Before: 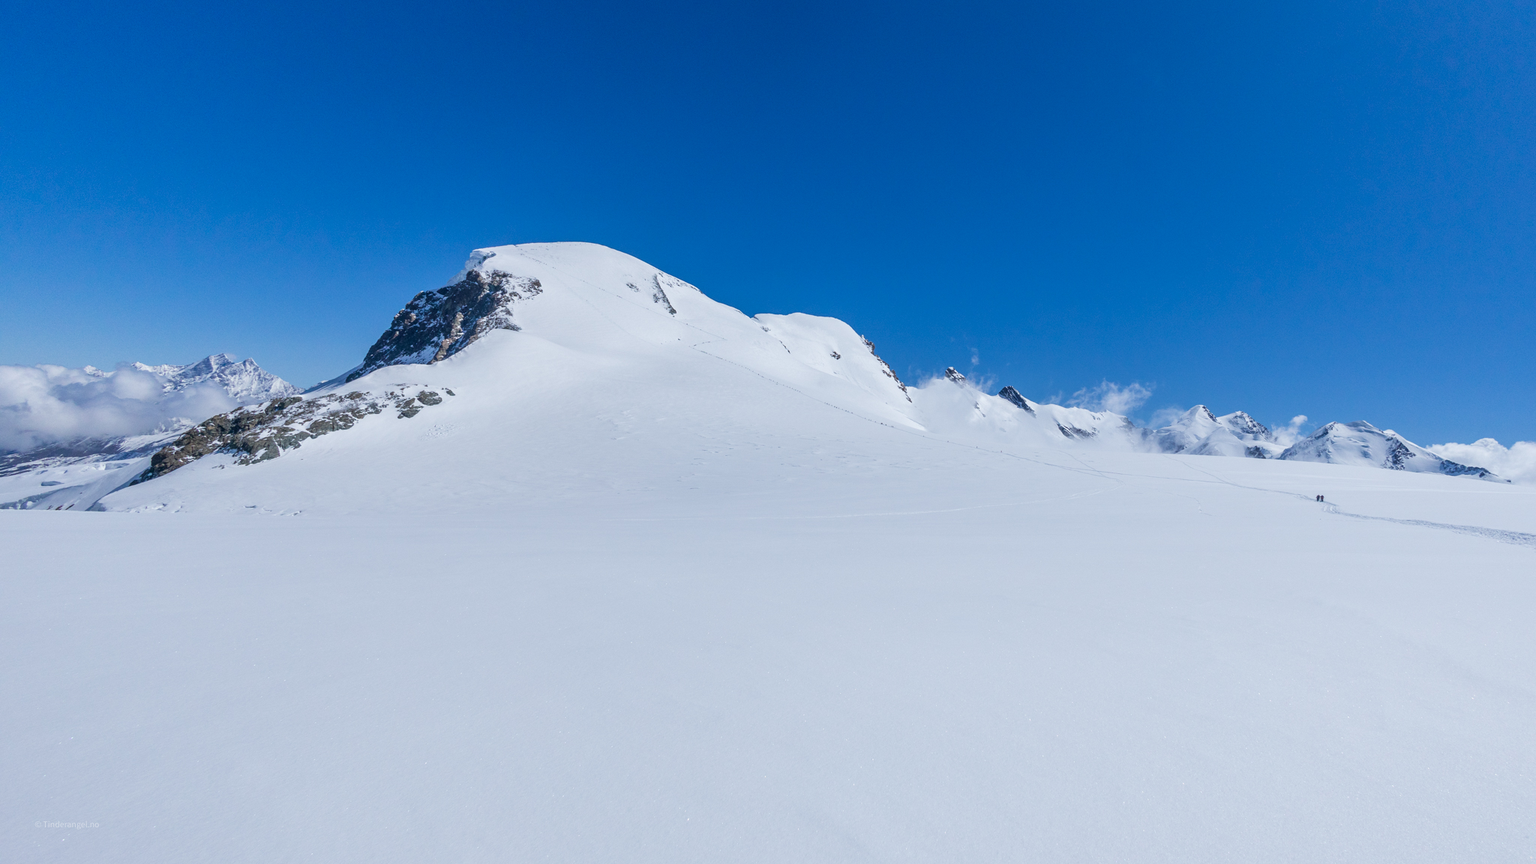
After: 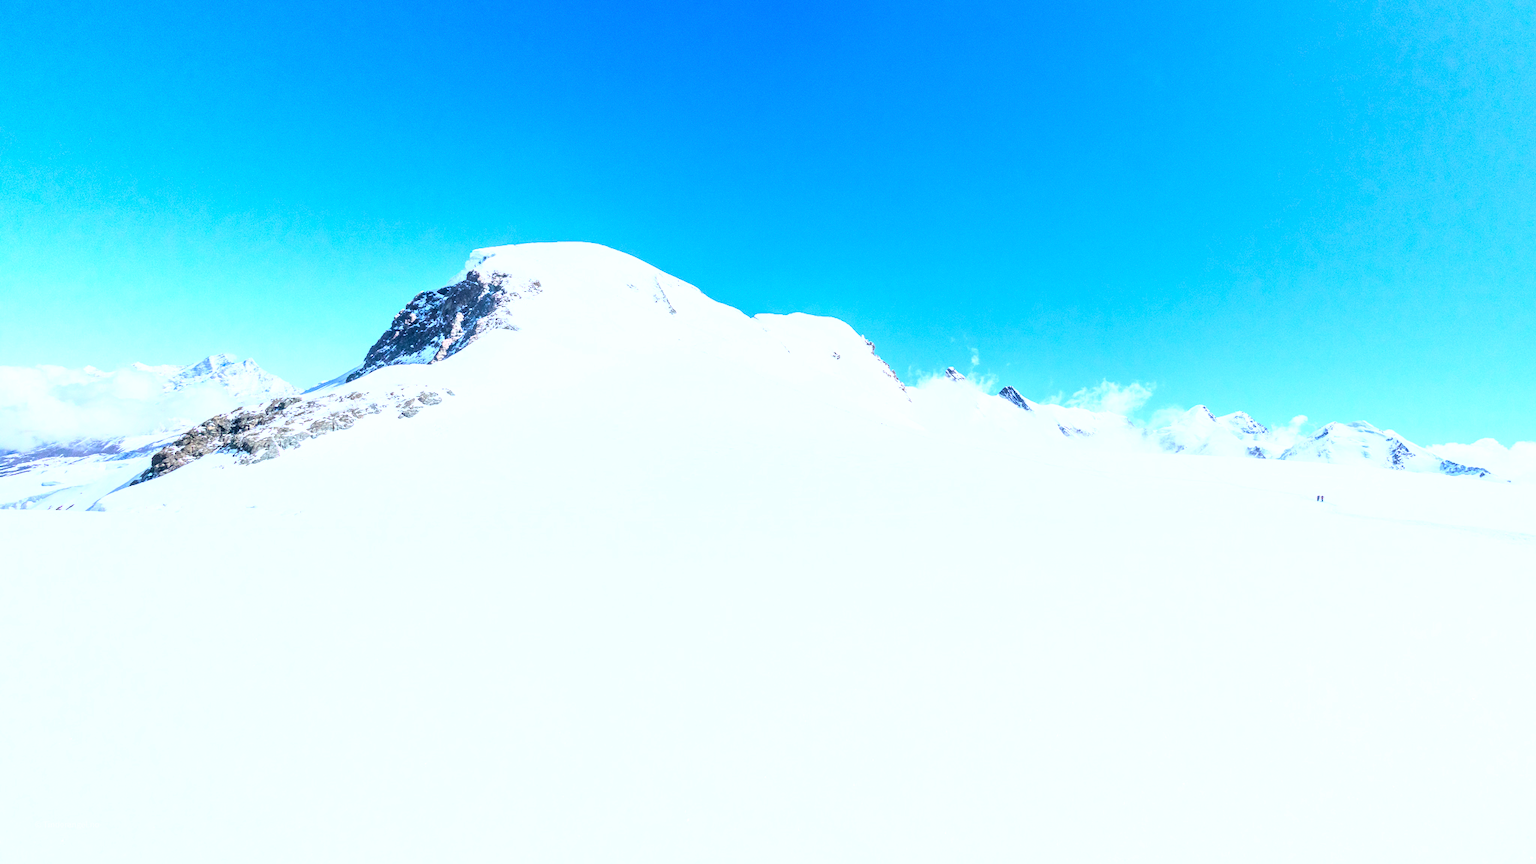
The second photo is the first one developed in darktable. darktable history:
base curve: curves: ch0 [(0, 0) (0.495, 0.917) (1, 1)]
tone equalizer: -8 EV -1.06 EV, -7 EV -1.03 EV, -6 EV -0.886 EV, -5 EV -0.553 EV, -3 EV 0.609 EV, -2 EV 0.862 EV, -1 EV 1.01 EV, +0 EV 1.08 EV
